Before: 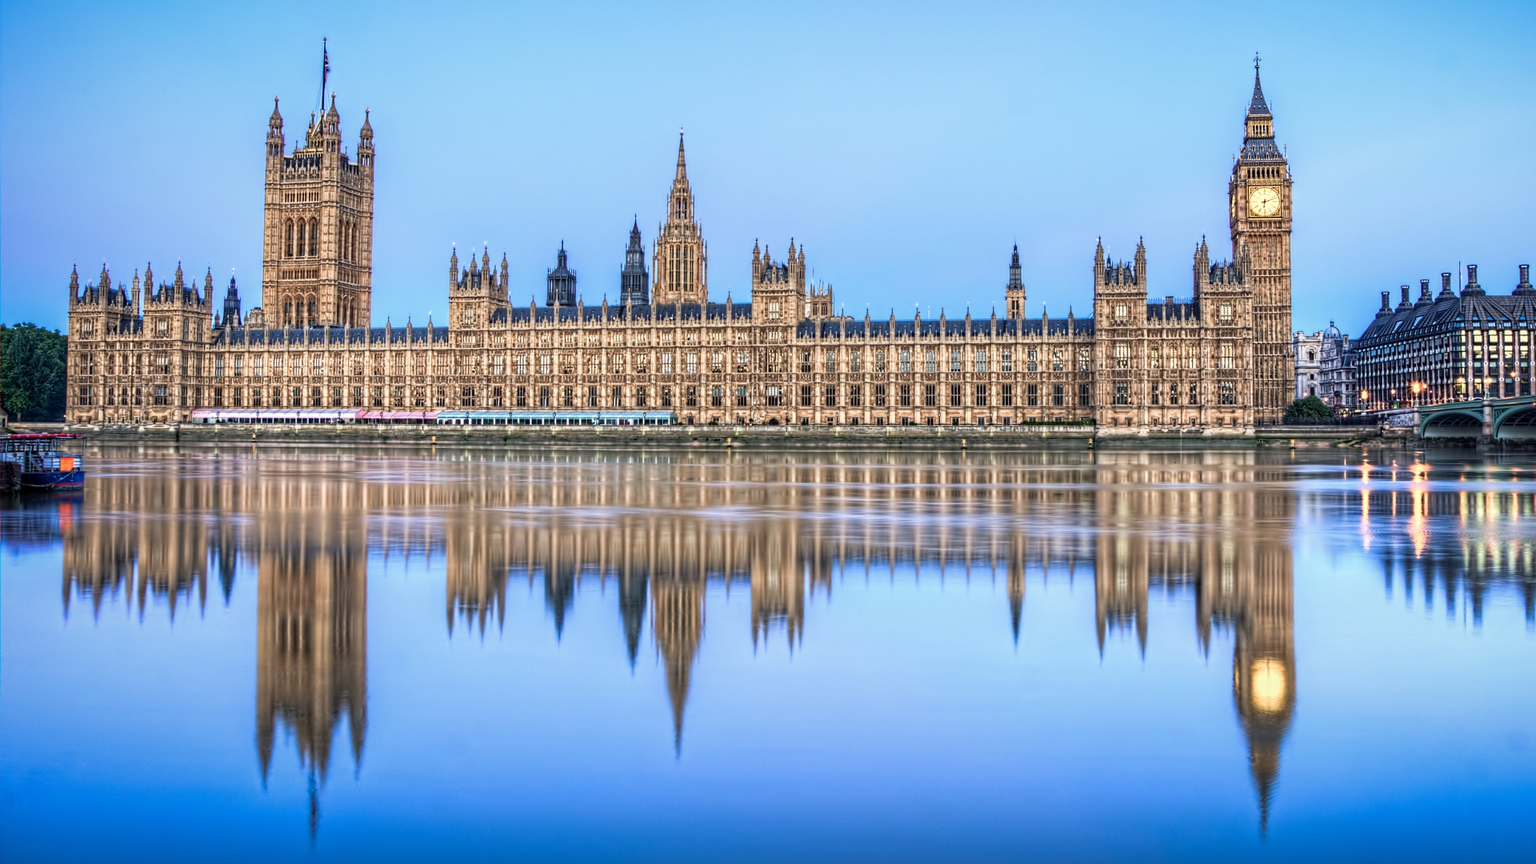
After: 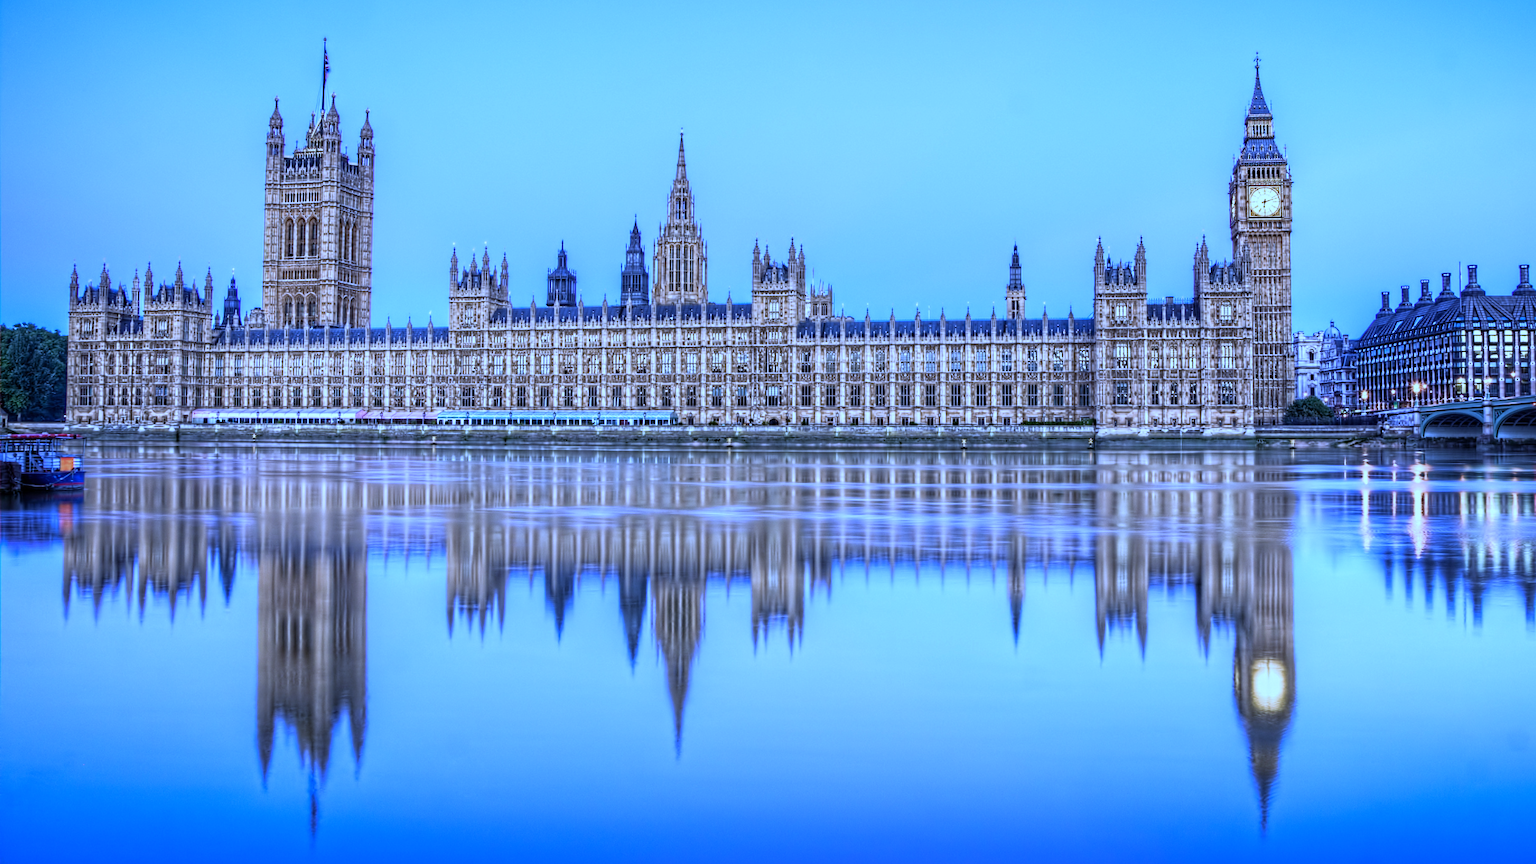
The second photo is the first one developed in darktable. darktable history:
rotate and perspective: automatic cropping original format, crop left 0, crop top 0
white balance: red 0.766, blue 1.537
